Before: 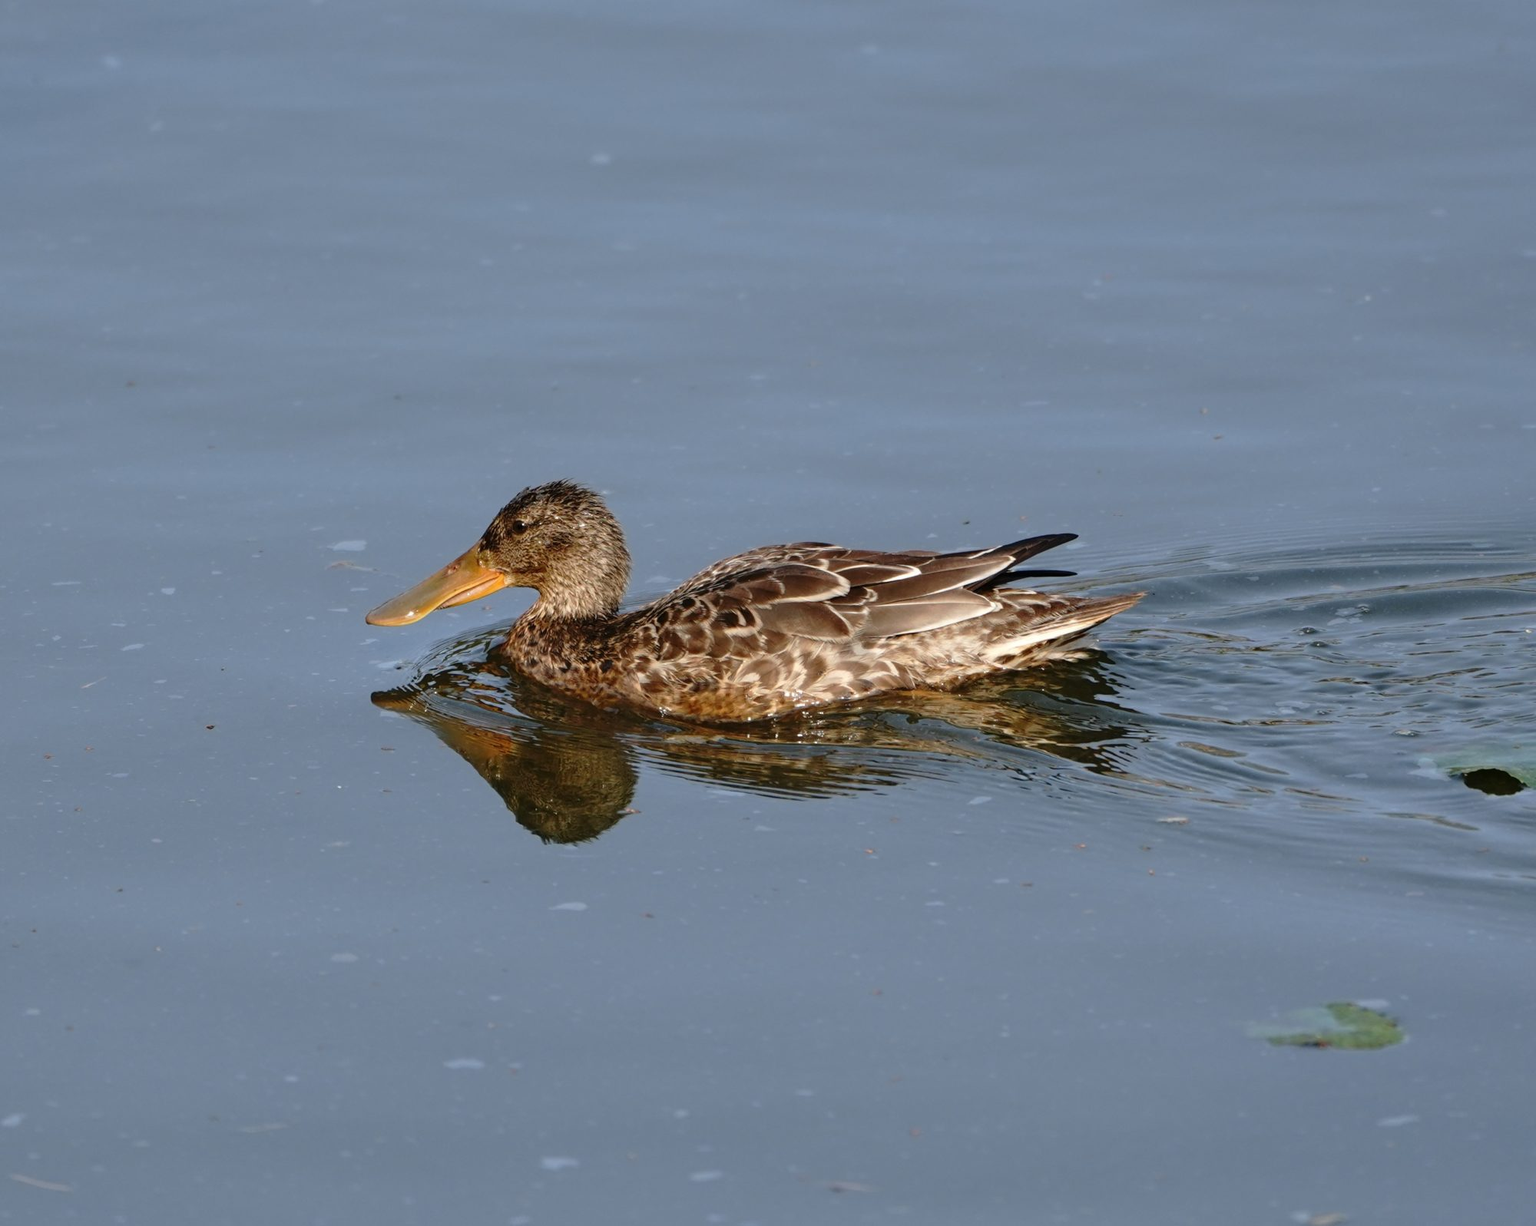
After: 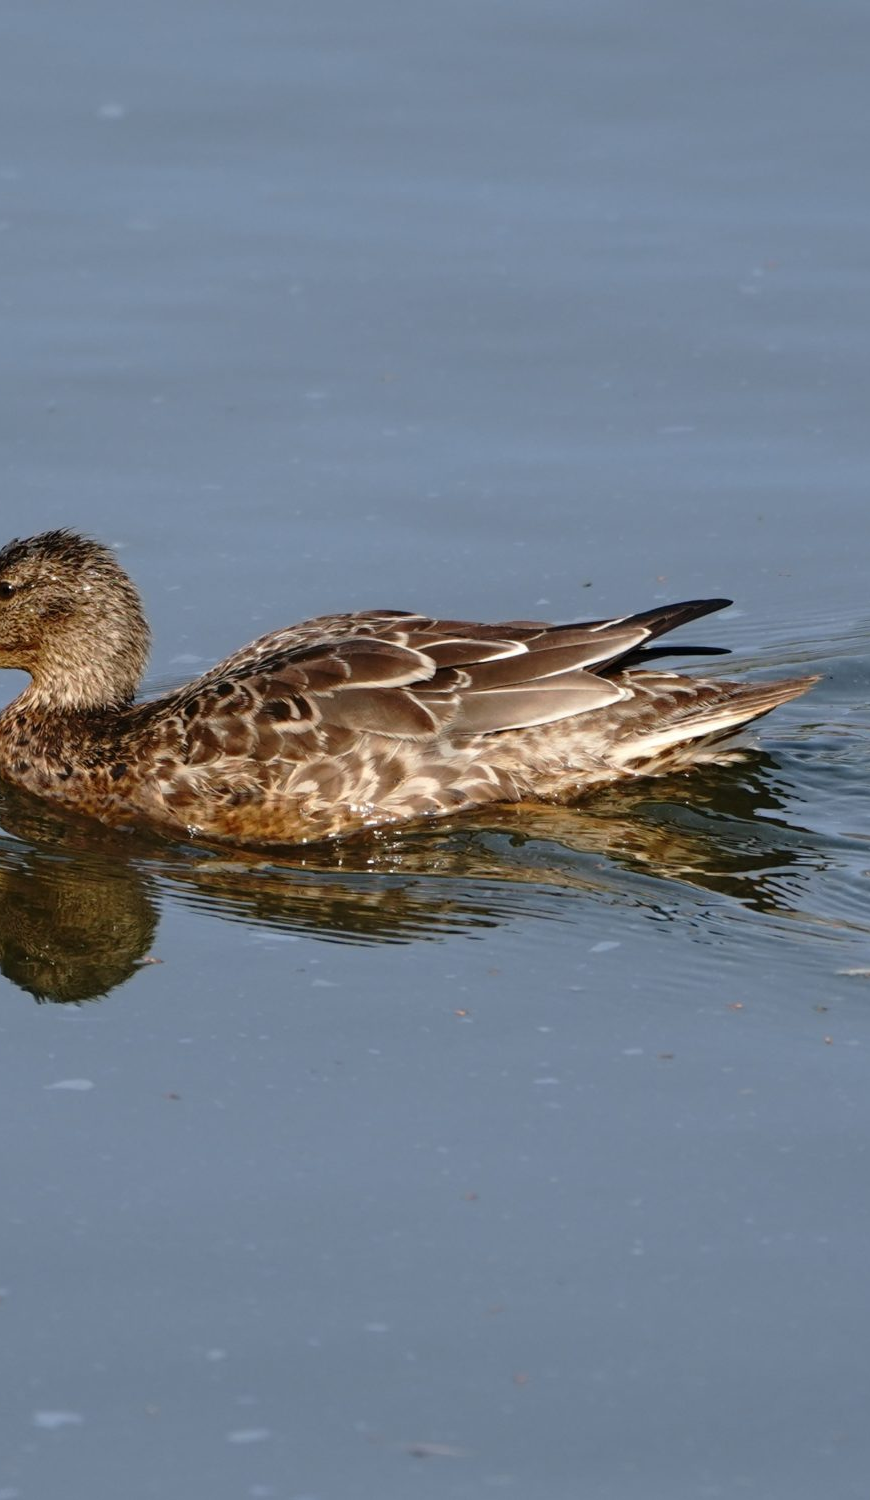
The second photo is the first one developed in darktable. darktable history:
crop: left 33.57%, top 6.053%, right 22.896%
